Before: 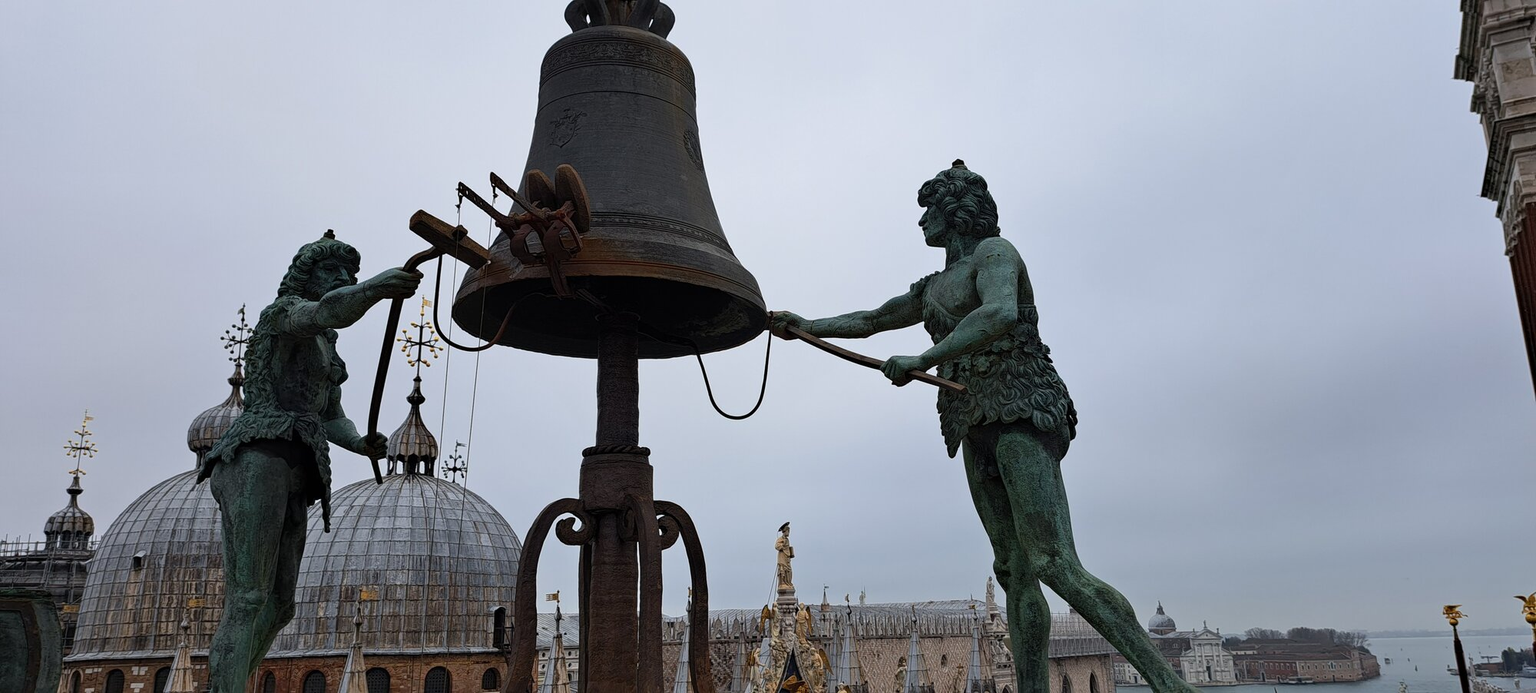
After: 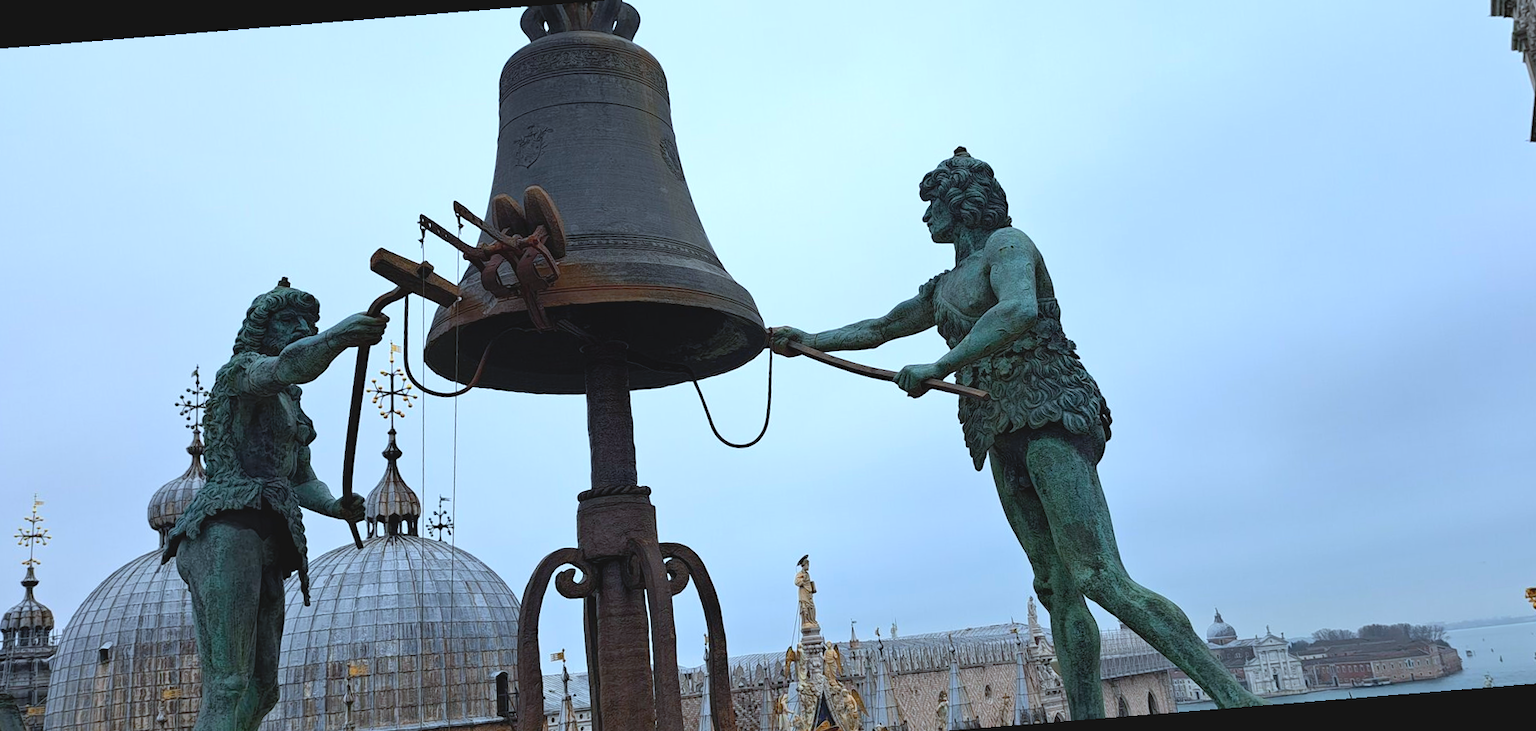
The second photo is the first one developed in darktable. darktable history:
contrast brightness saturation: contrast -0.1, brightness 0.05, saturation 0.08
color calibration: illuminant F (fluorescent), F source F9 (Cool White Deluxe 4150 K) – high CRI, x 0.374, y 0.373, temperature 4158.34 K
exposure: black level correction 0.001, exposure 0.5 EV, compensate exposure bias true, compensate highlight preservation false
rotate and perspective: rotation -4.57°, crop left 0.054, crop right 0.944, crop top 0.087, crop bottom 0.914
